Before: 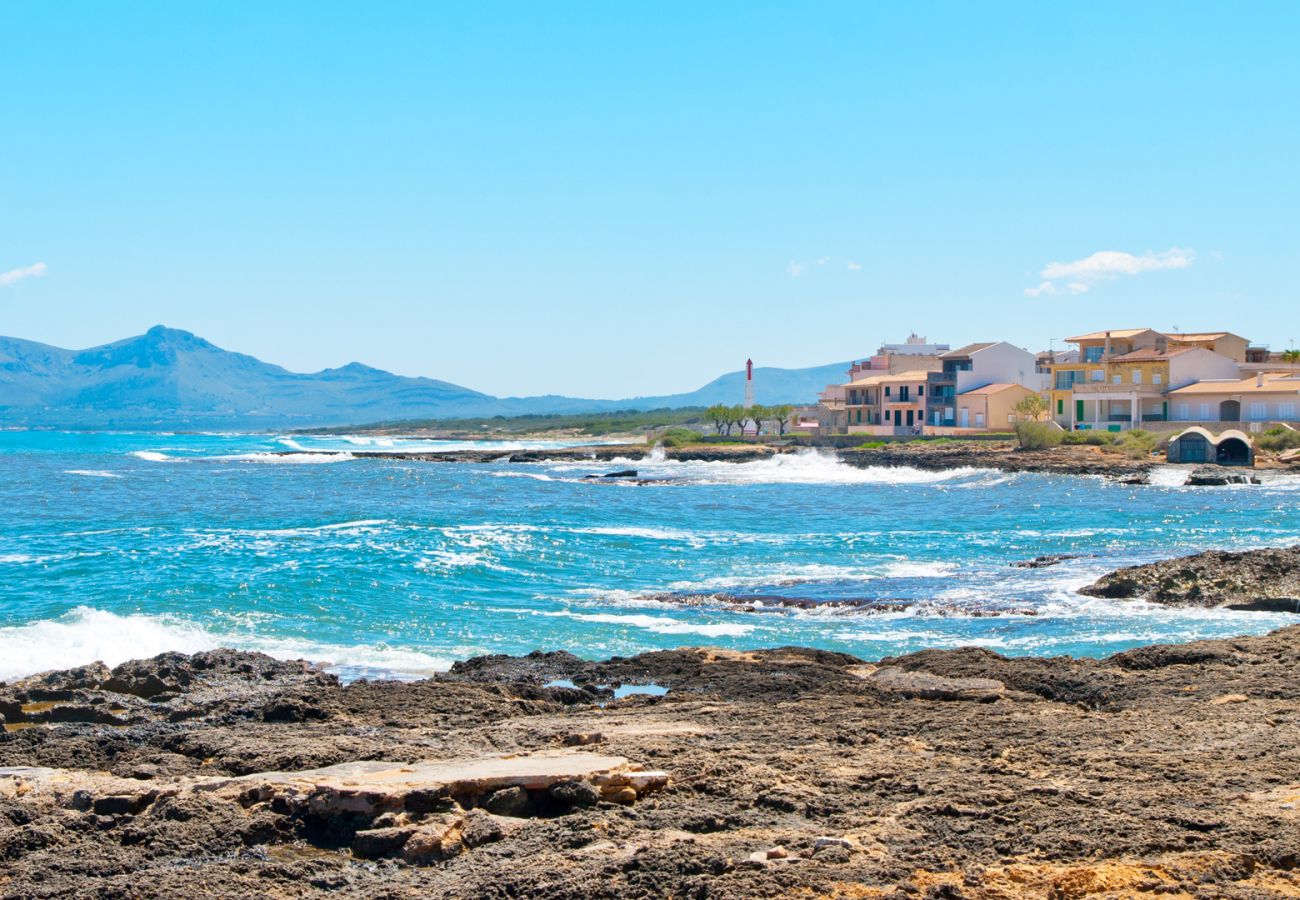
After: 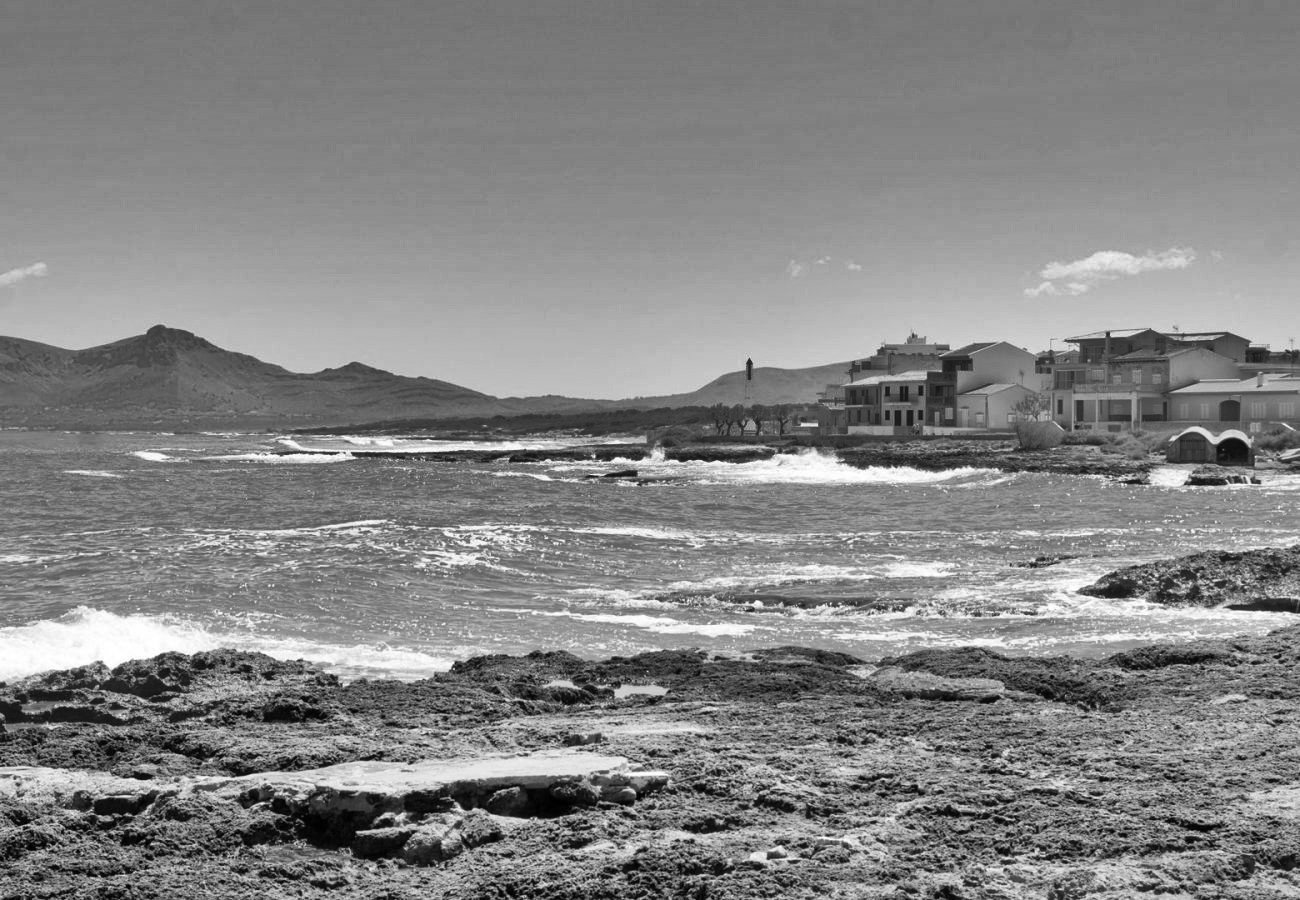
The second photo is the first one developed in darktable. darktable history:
shadows and highlights: shadows 19.13, highlights -83.41, soften with gaussian
monochrome: on, module defaults
